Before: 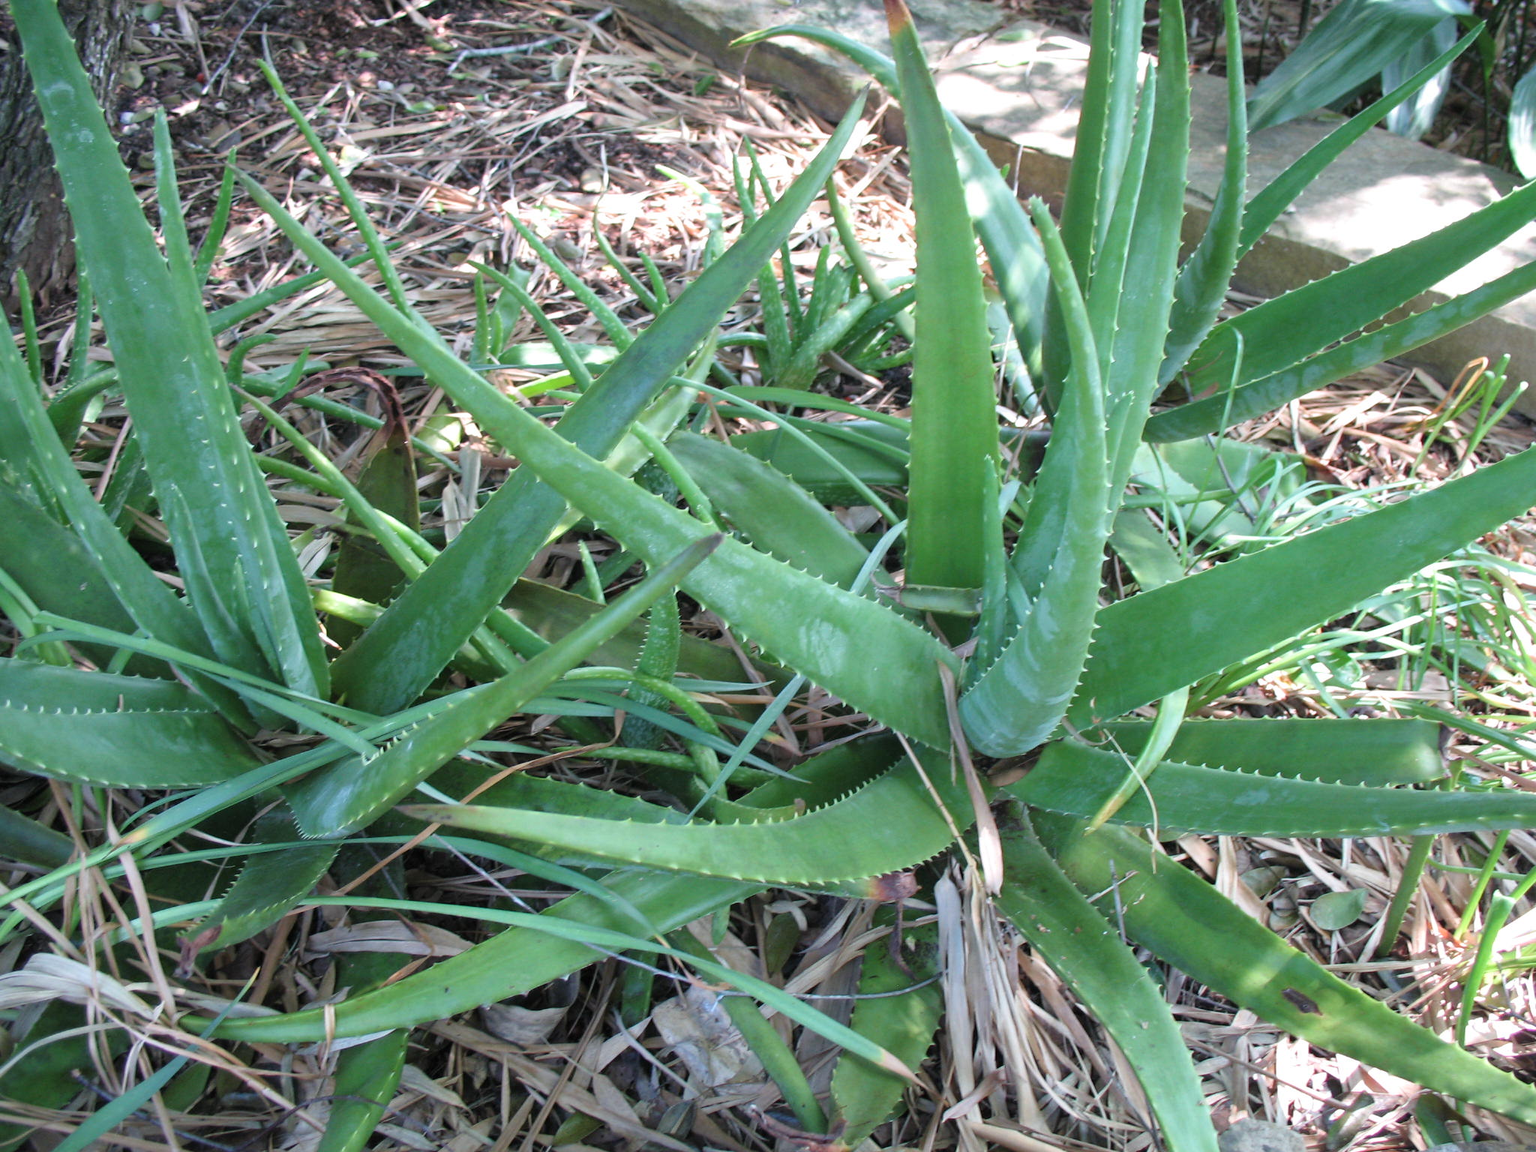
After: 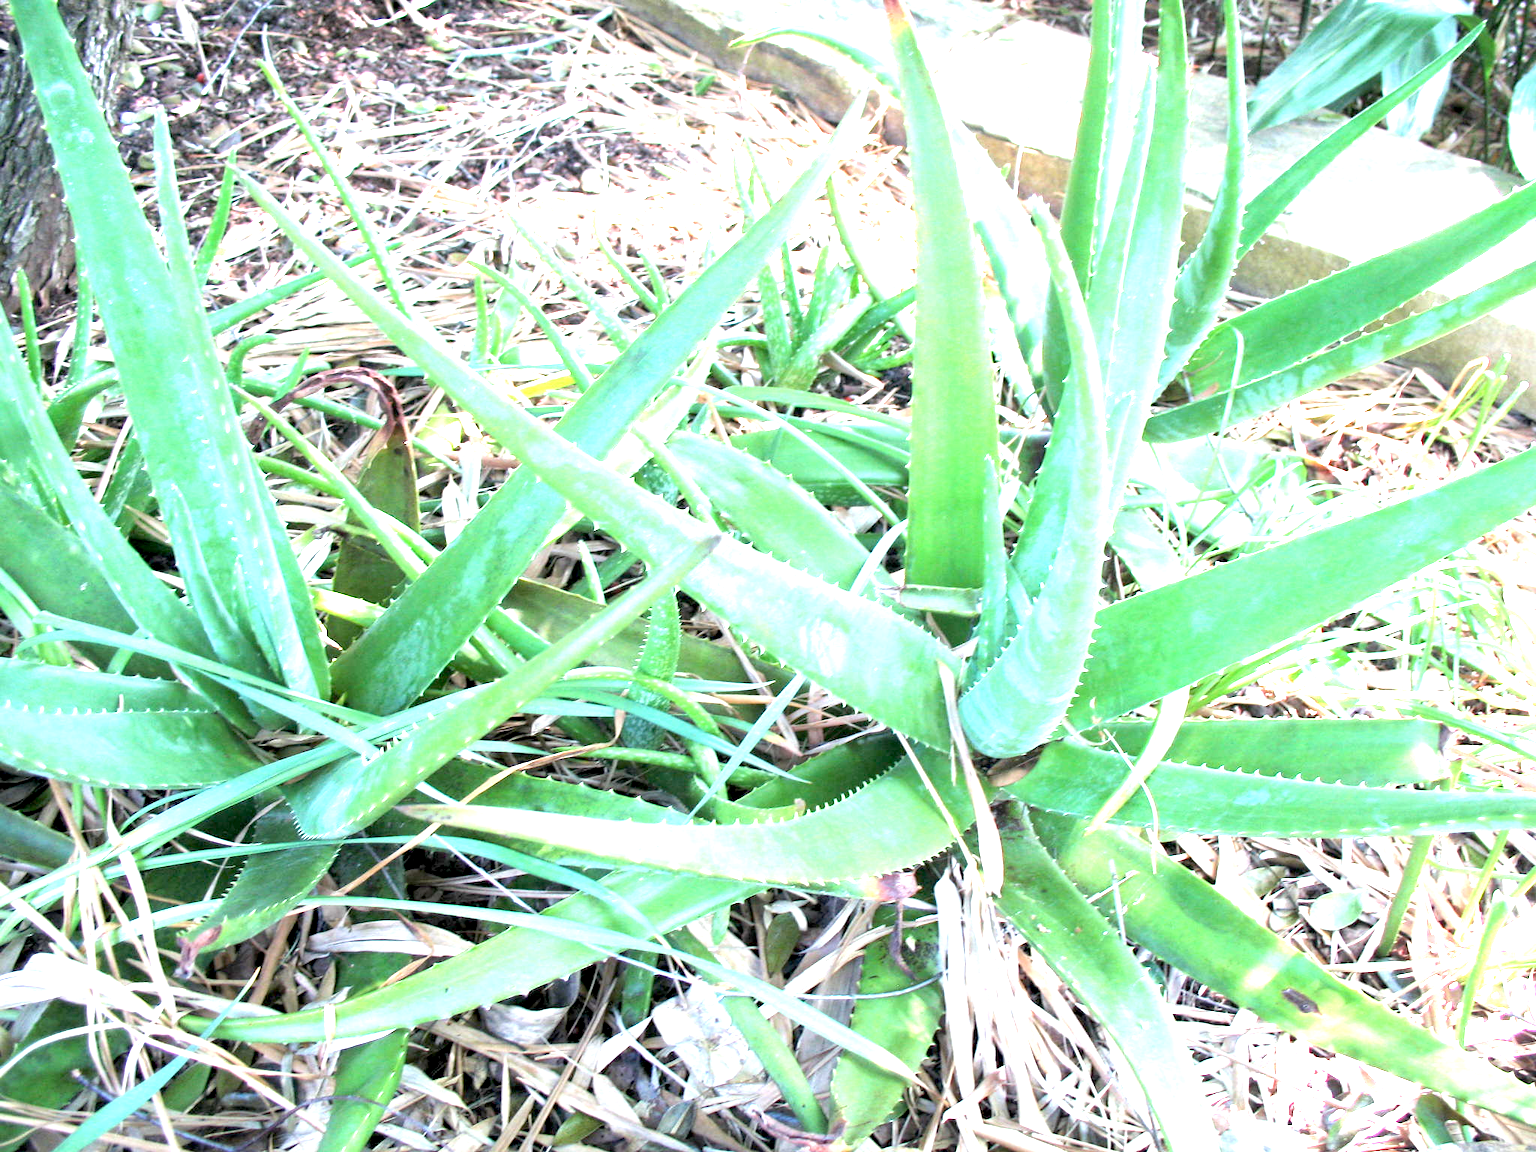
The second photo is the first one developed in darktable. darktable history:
exposure: black level correction 0.006, exposure 2.068 EV, compensate exposure bias true, compensate highlight preservation false
